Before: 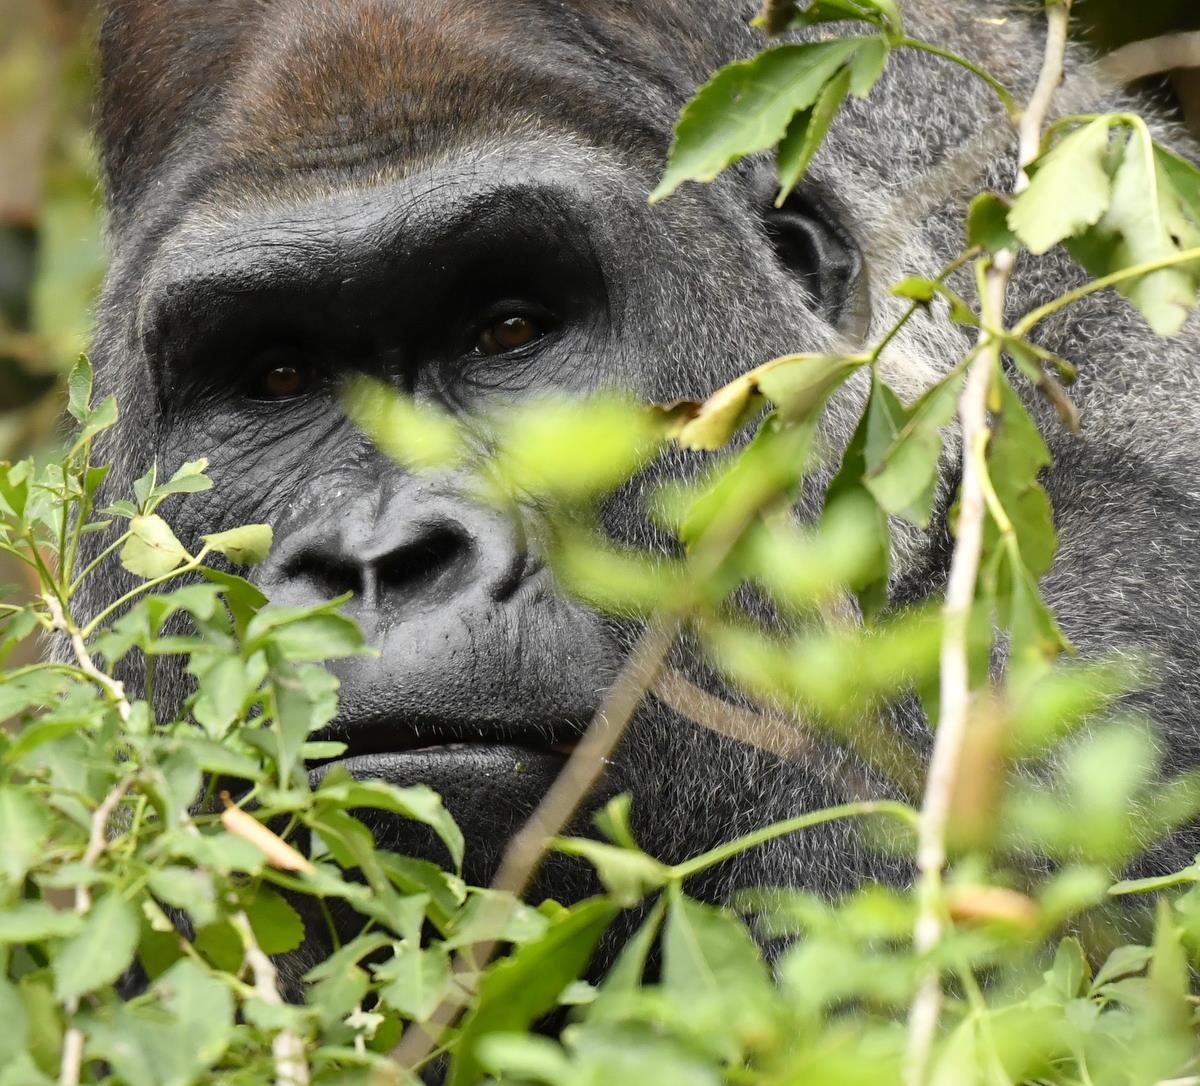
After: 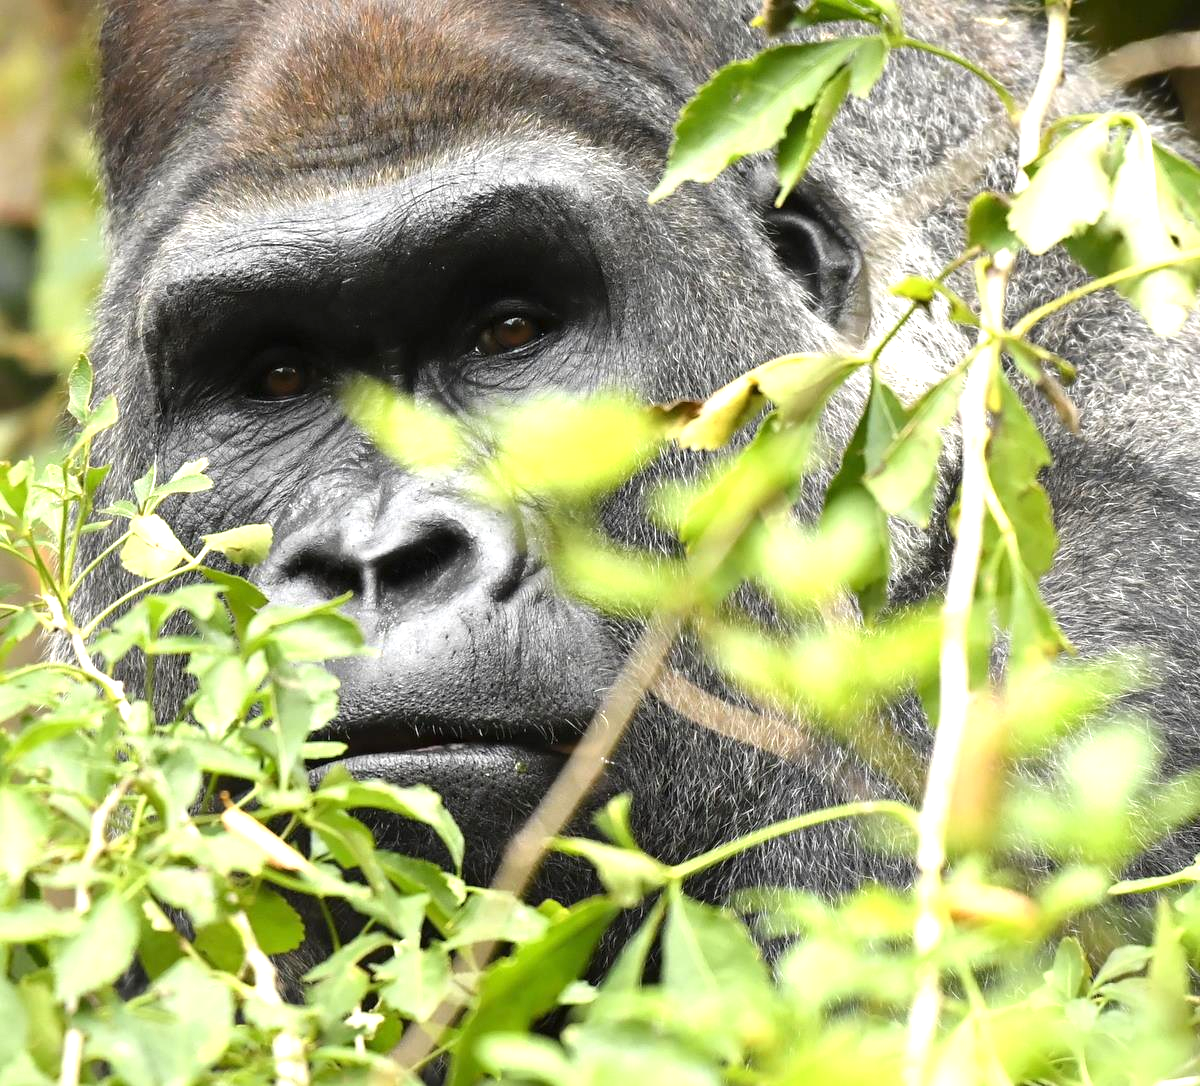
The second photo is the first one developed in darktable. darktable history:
exposure: black level correction 0, exposure 0.884 EV, compensate highlight preservation false
